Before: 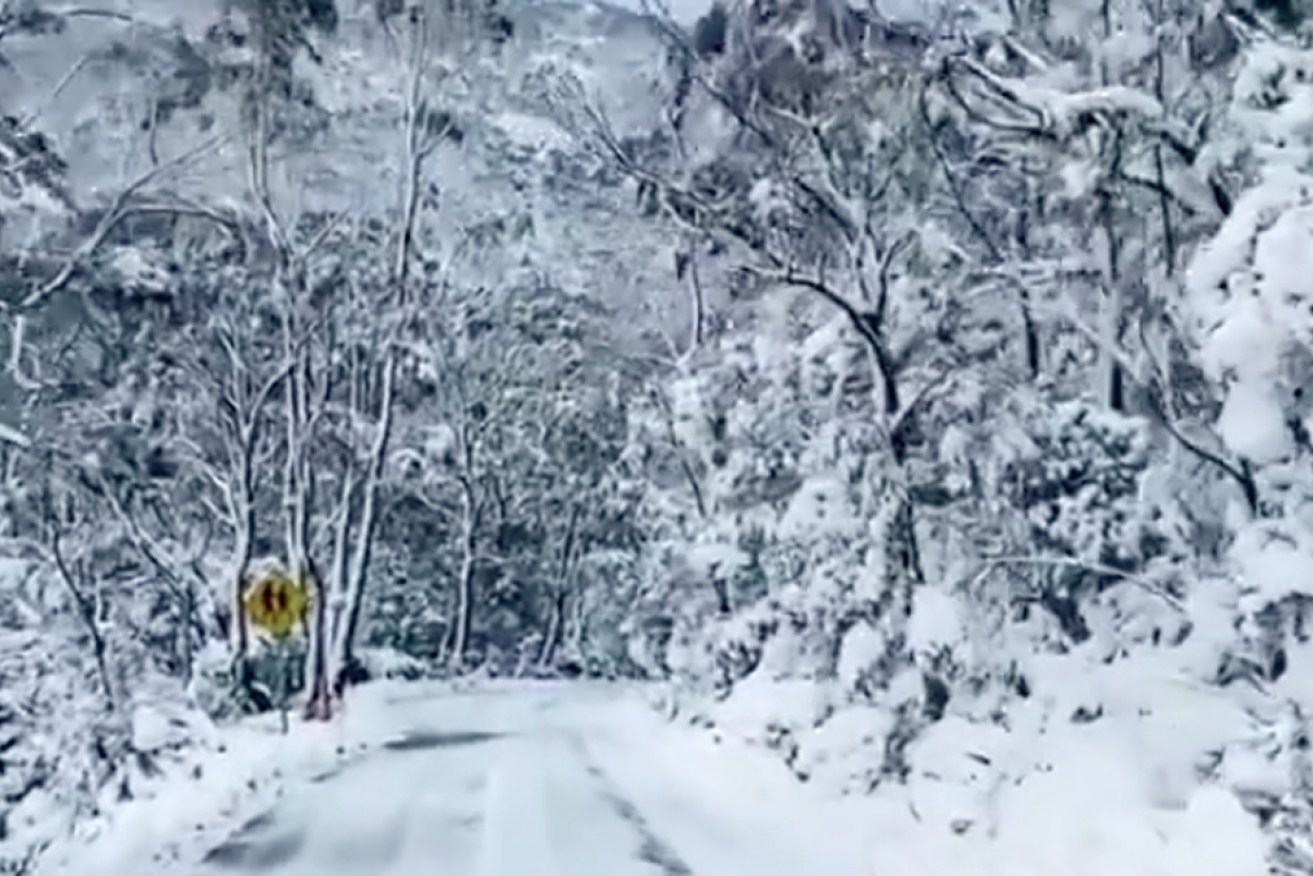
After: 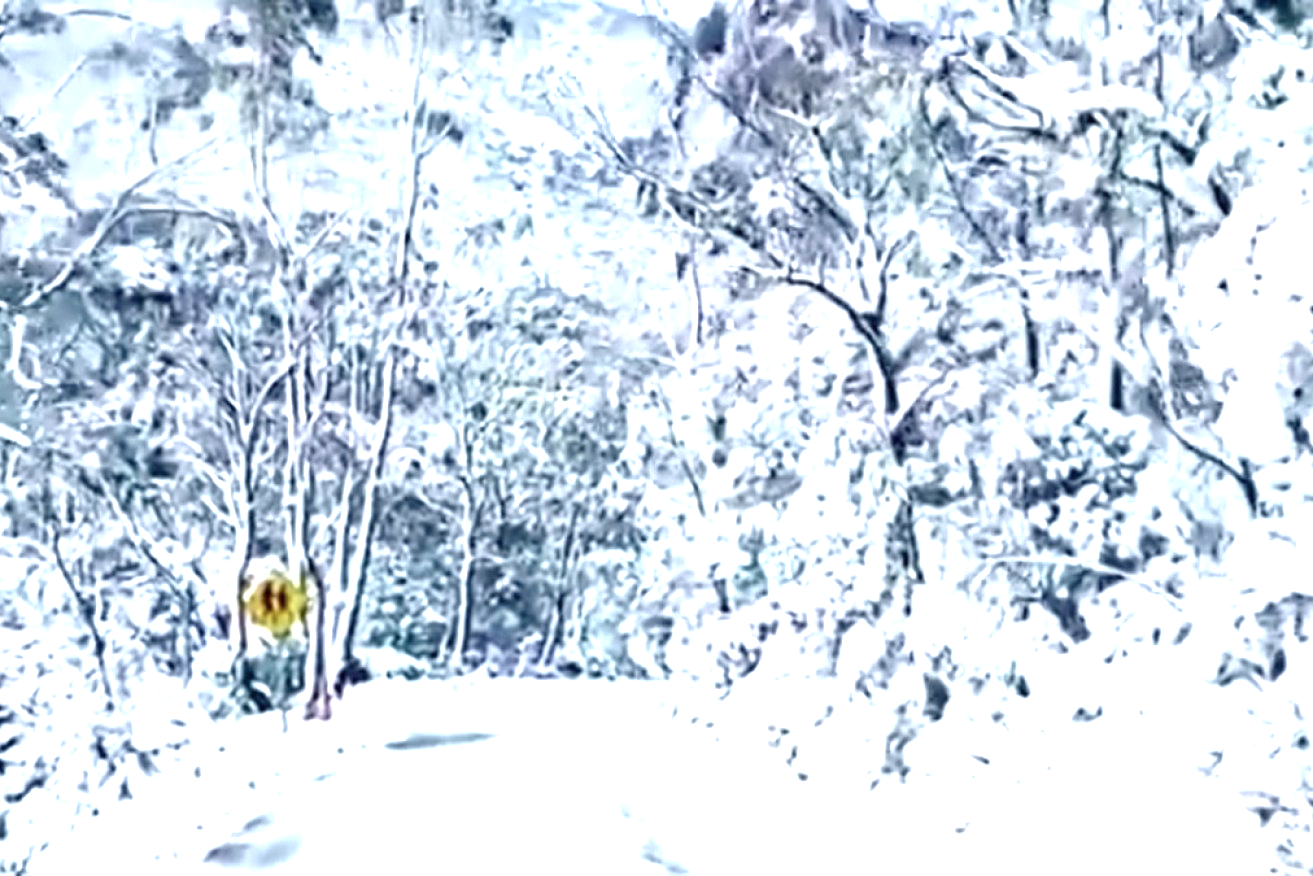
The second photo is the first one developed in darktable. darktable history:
exposure: black level correction 0, exposure 1.514 EV, compensate highlight preservation false
